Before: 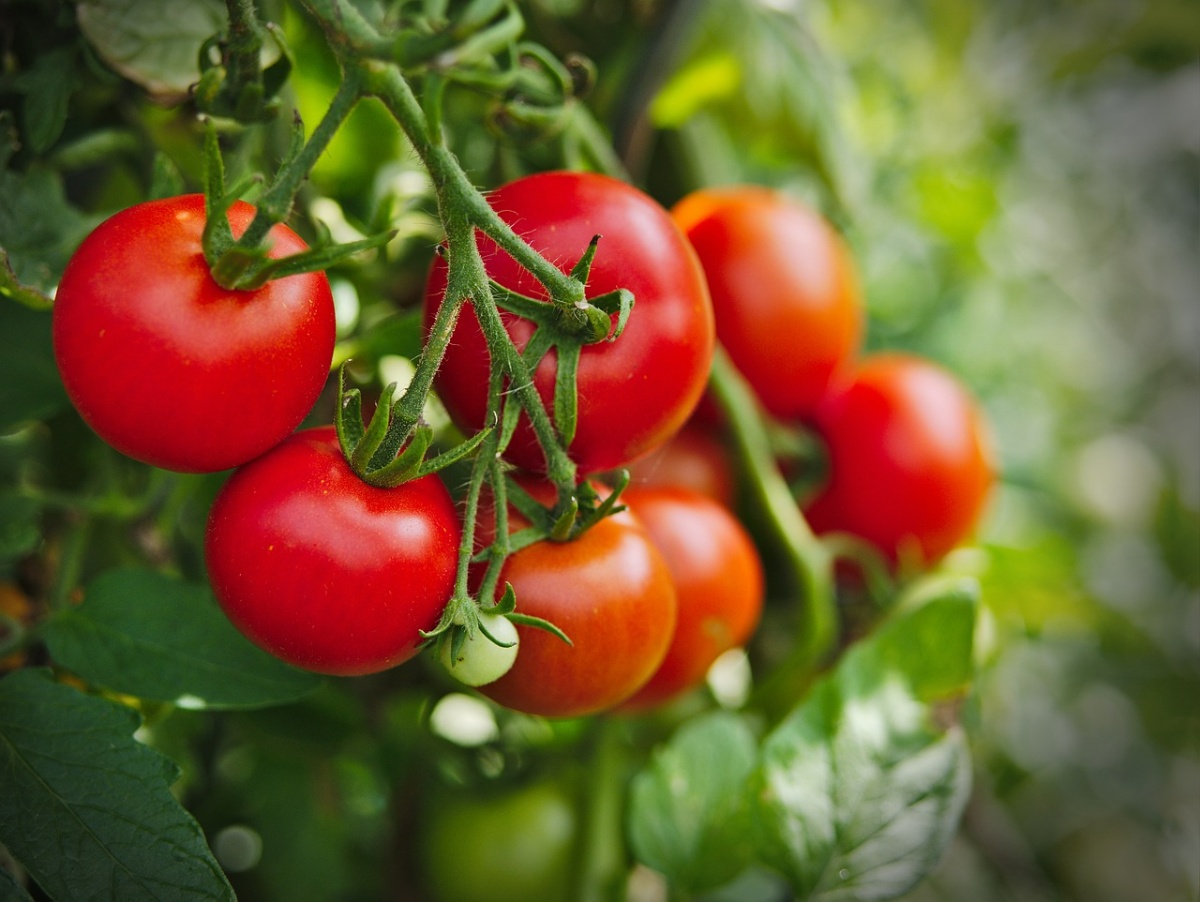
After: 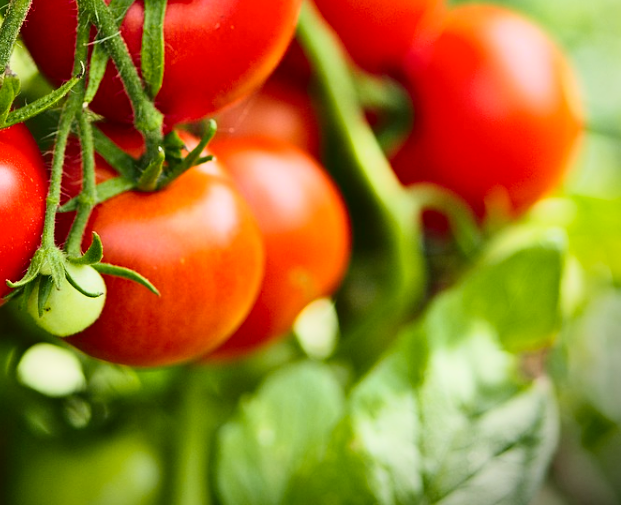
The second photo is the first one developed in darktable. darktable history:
crop: left 34.479%, top 38.822%, right 13.718%, bottom 5.172%
tone curve: curves: ch0 [(0.003, 0.032) (0.037, 0.037) (0.142, 0.117) (0.279, 0.311) (0.405, 0.49) (0.526, 0.651) (0.722, 0.857) (0.875, 0.946) (1, 0.98)]; ch1 [(0, 0) (0.305, 0.325) (0.453, 0.437) (0.482, 0.473) (0.501, 0.498) (0.515, 0.523) (0.559, 0.591) (0.6, 0.659) (0.656, 0.71) (1, 1)]; ch2 [(0, 0) (0.323, 0.277) (0.424, 0.396) (0.479, 0.484) (0.499, 0.502) (0.515, 0.537) (0.564, 0.595) (0.644, 0.703) (0.742, 0.803) (1, 1)], color space Lab, independent channels, preserve colors none
